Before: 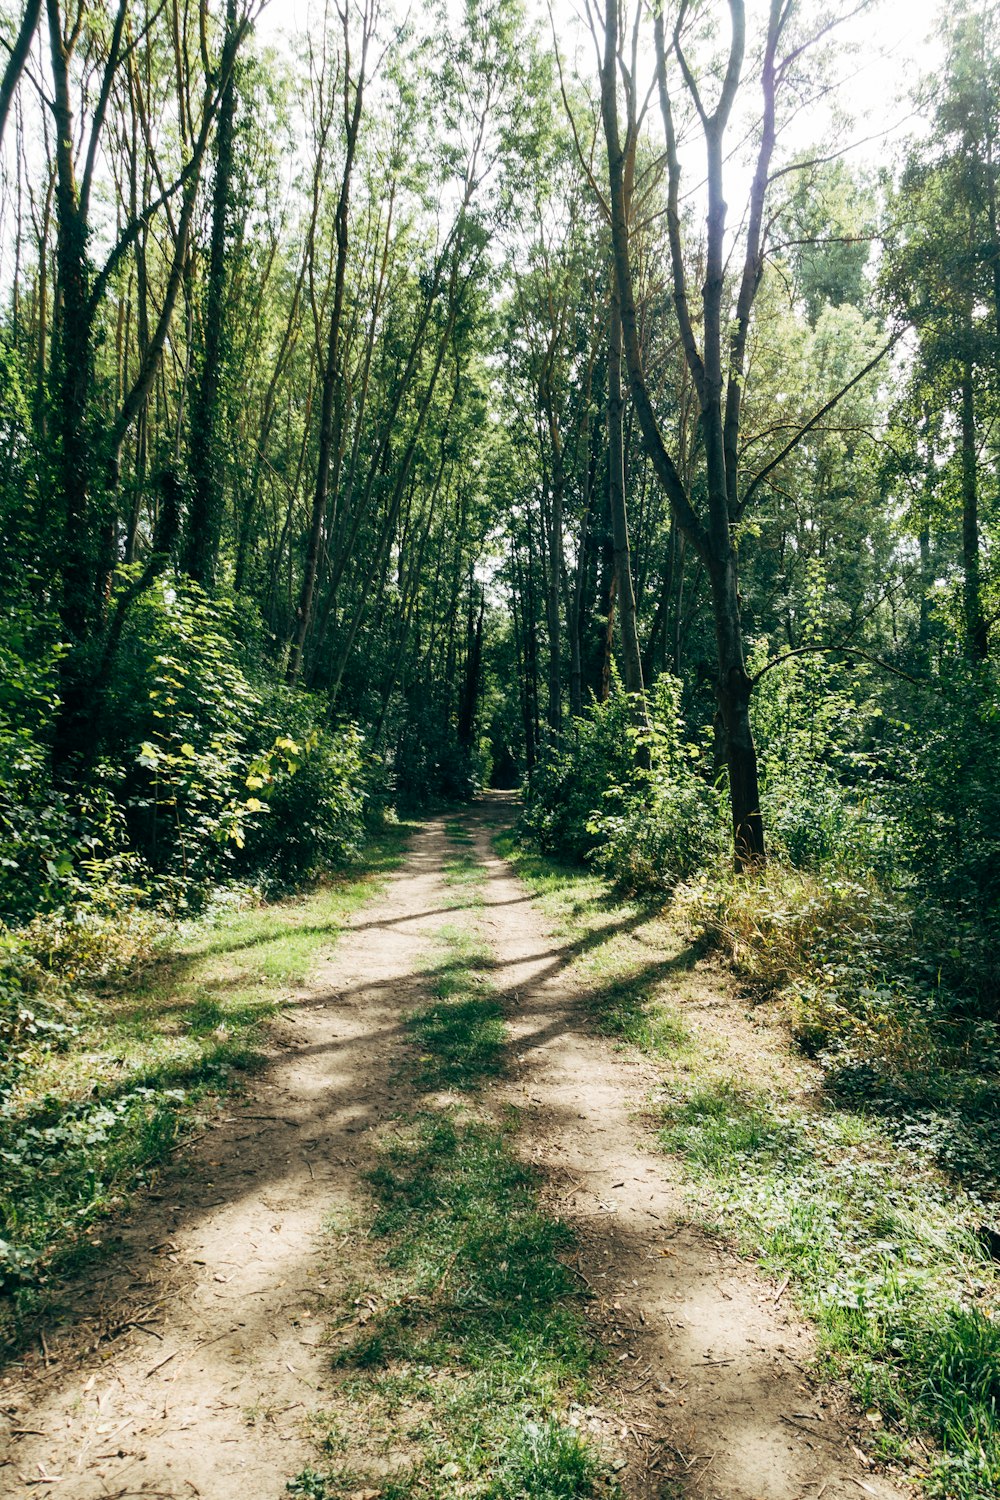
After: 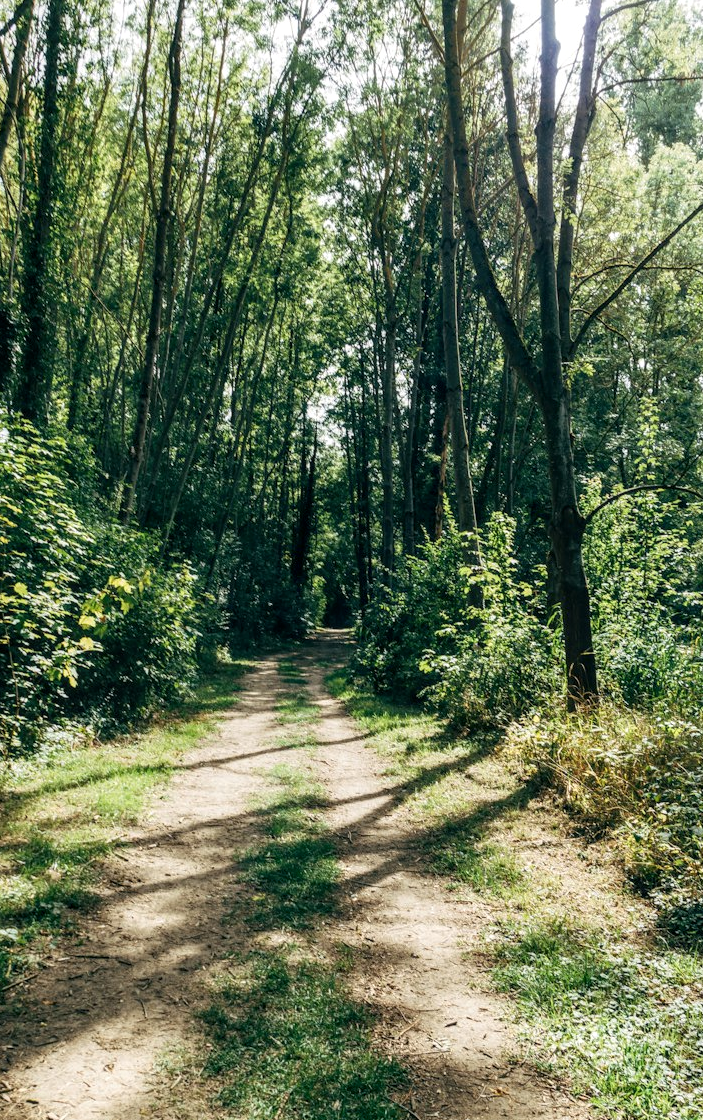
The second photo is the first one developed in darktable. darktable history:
local contrast: on, module defaults
crop and rotate: left 16.725%, top 10.736%, right 12.935%, bottom 14.562%
